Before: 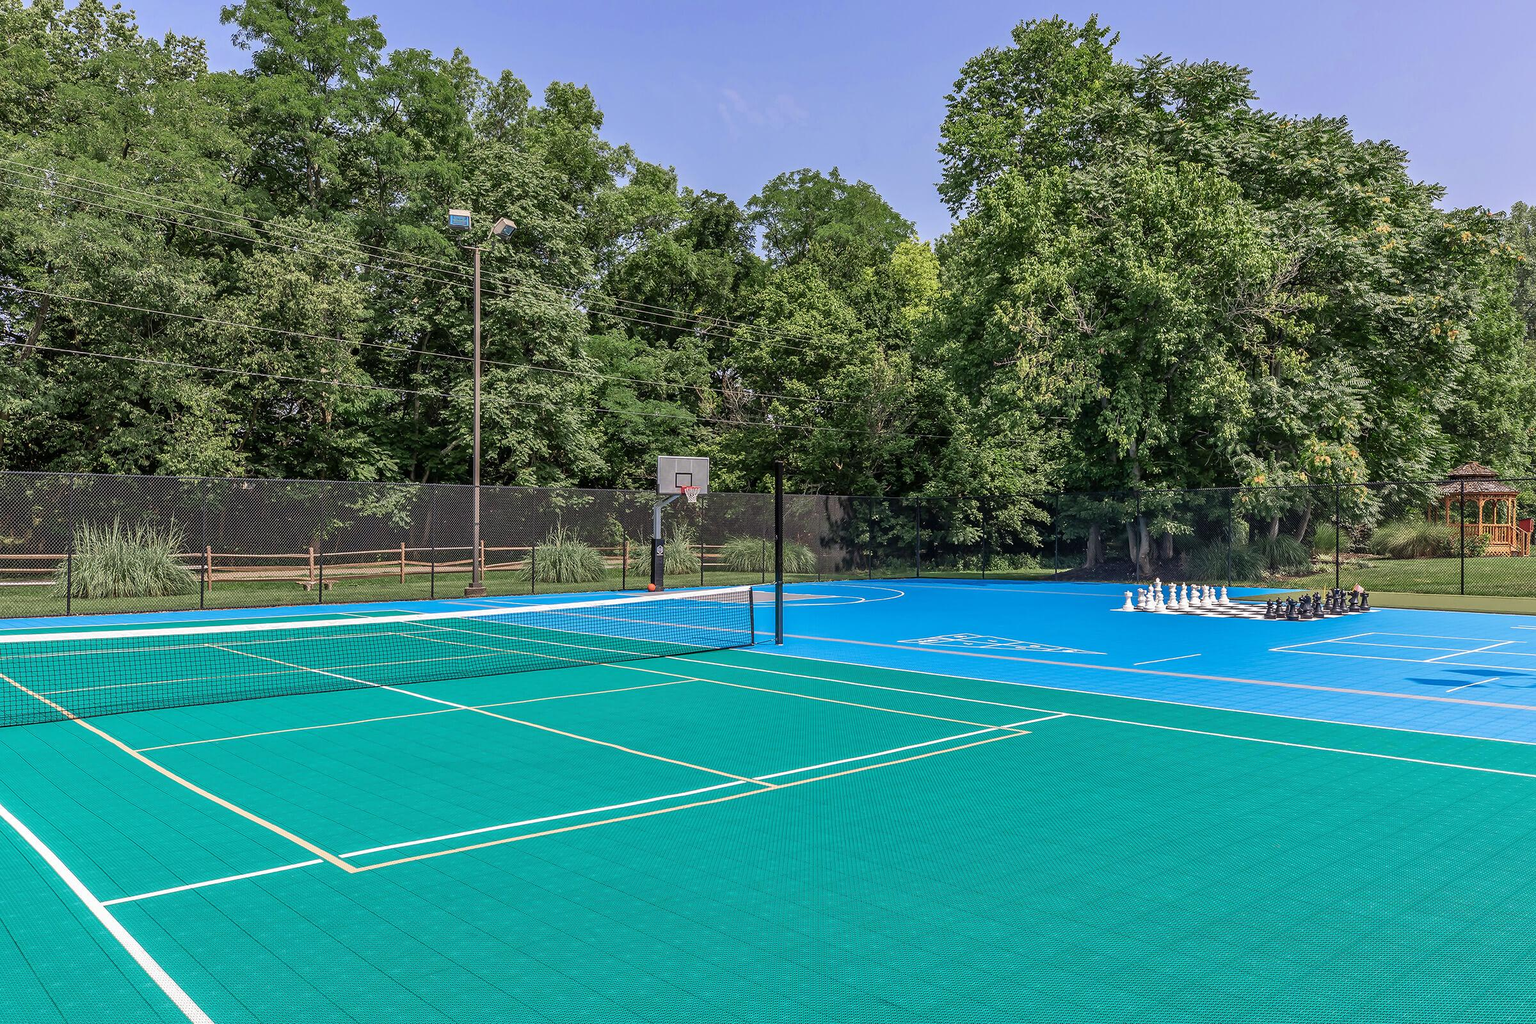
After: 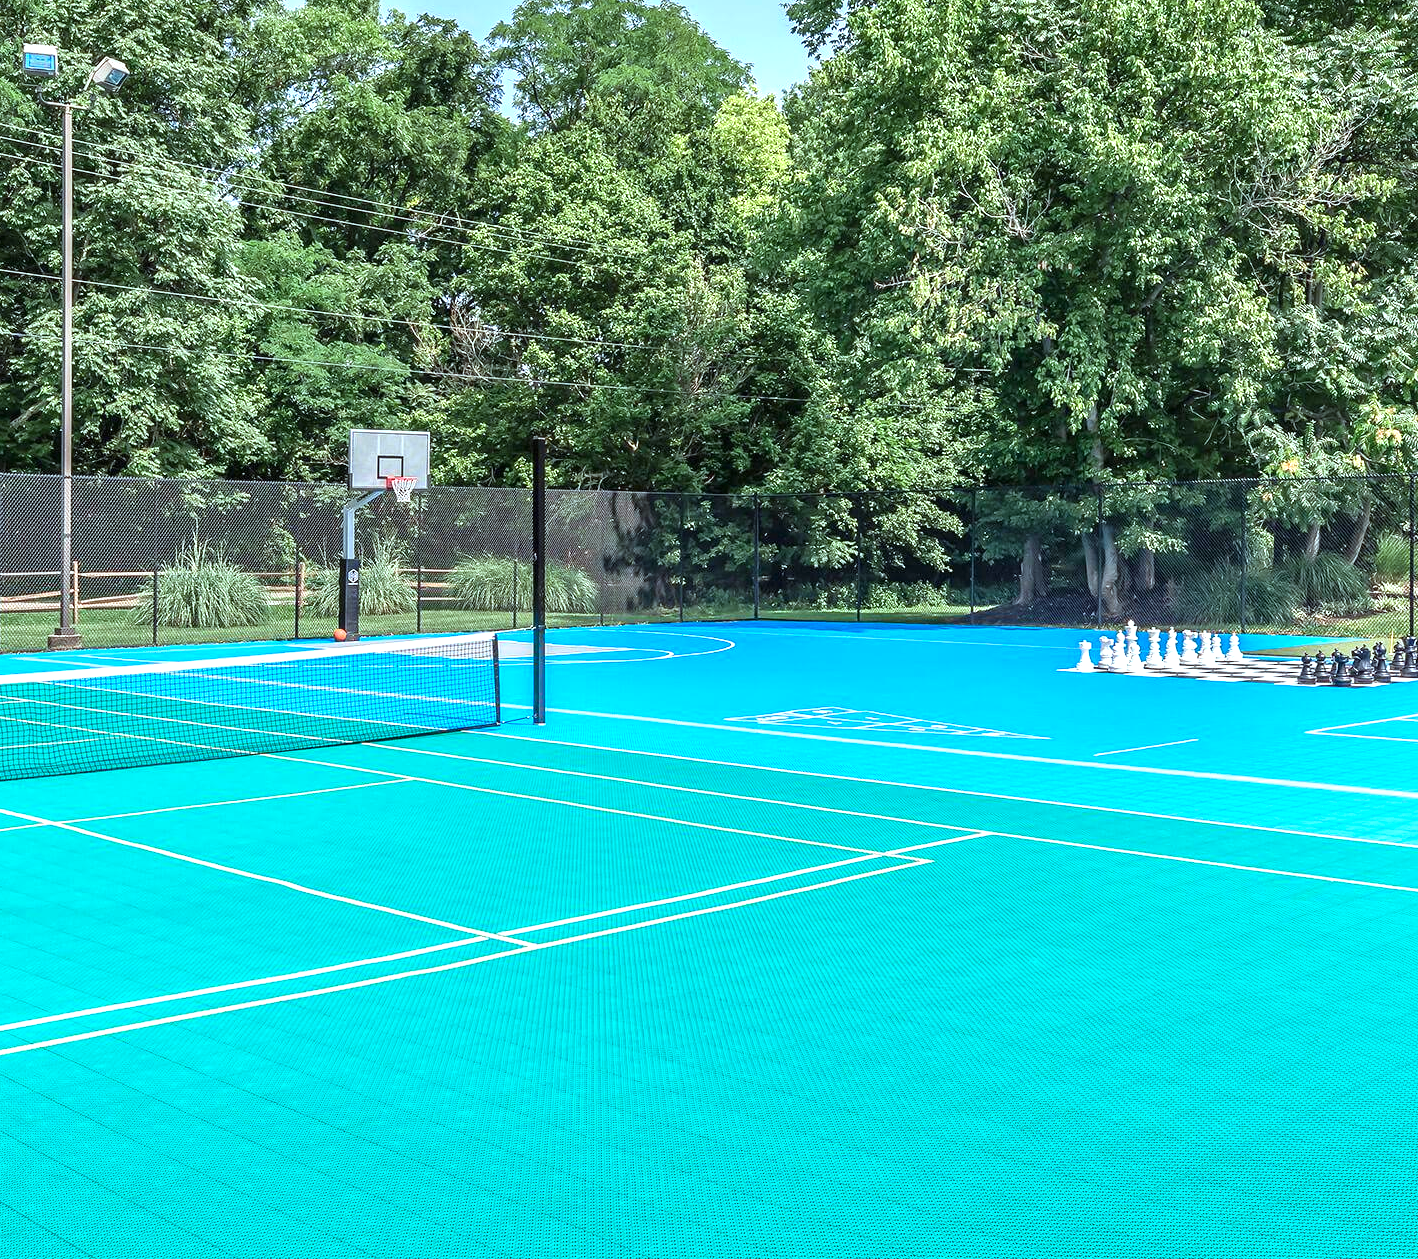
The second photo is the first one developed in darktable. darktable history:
exposure: black level correction 0, exposure 1 EV, compensate highlight preservation false
crop and rotate: left 28.256%, top 17.734%, right 12.656%, bottom 3.573%
color correction: highlights a* -10.04, highlights b* -10.37
tone curve: curves: ch0 [(0, 0) (0.003, 0.003) (0.011, 0.011) (0.025, 0.025) (0.044, 0.045) (0.069, 0.07) (0.1, 0.101) (0.136, 0.138) (0.177, 0.18) (0.224, 0.228) (0.277, 0.281) (0.335, 0.34) (0.399, 0.405) (0.468, 0.475) (0.543, 0.551) (0.623, 0.633) (0.709, 0.72) (0.801, 0.813) (0.898, 0.907) (1, 1)], preserve colors none
